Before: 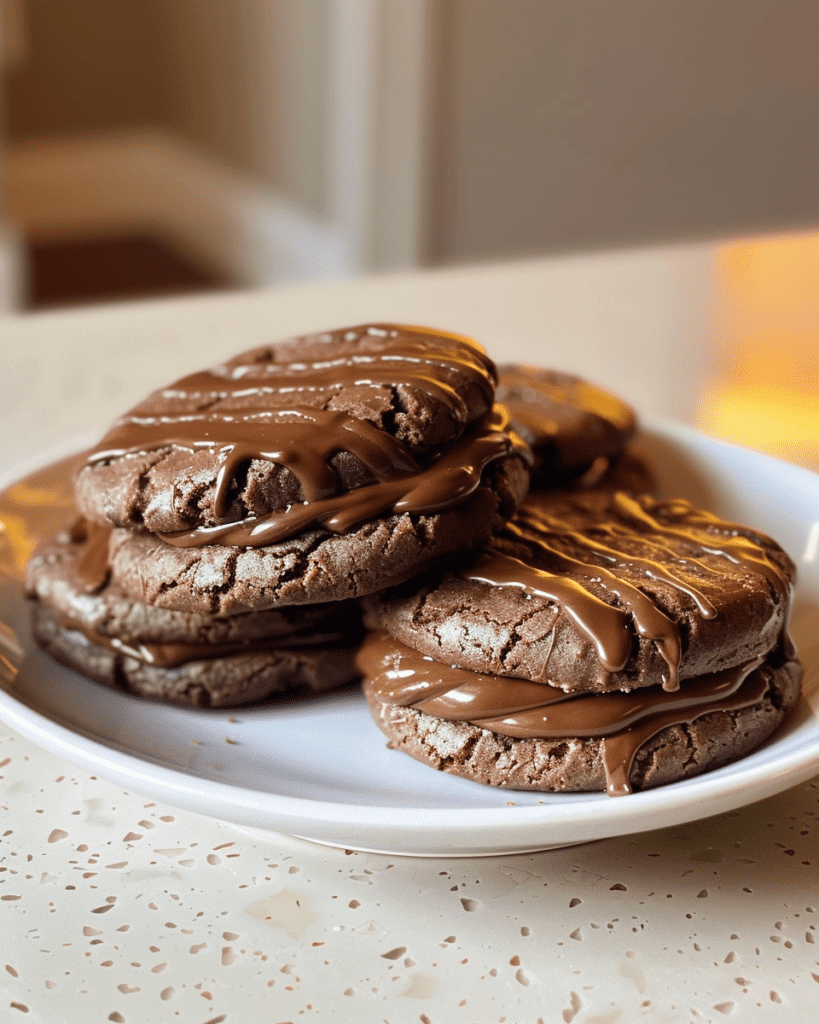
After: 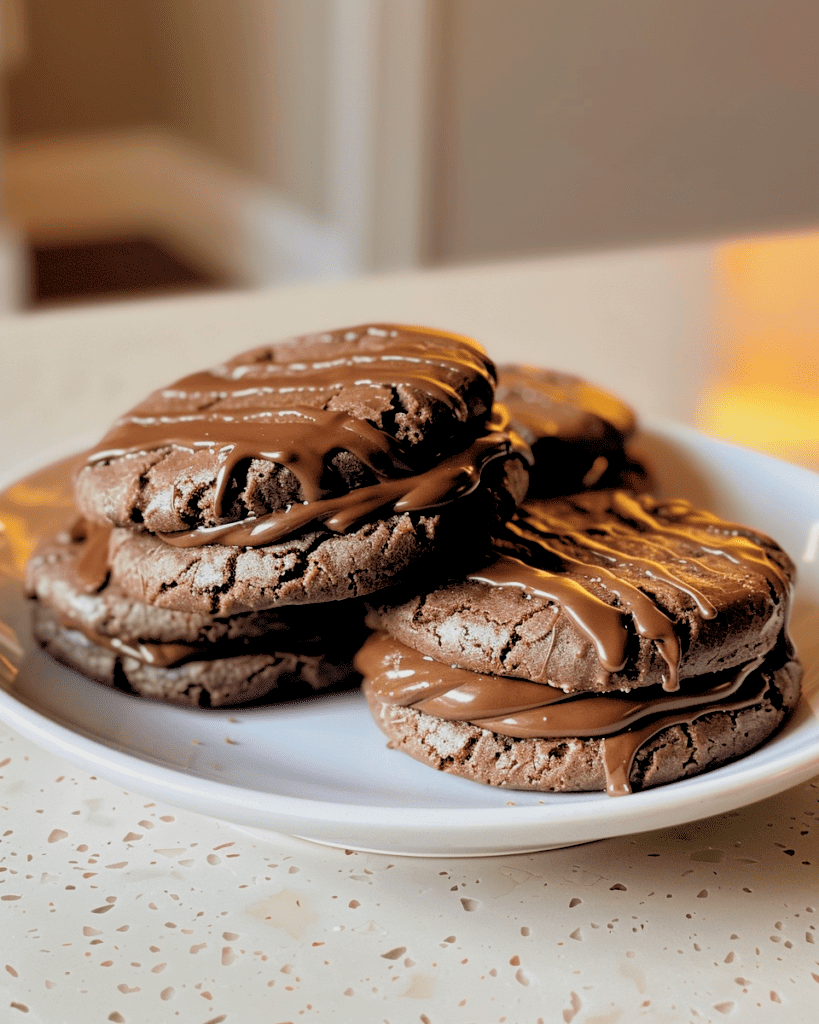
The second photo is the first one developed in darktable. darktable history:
rgb levels: preserve colors sum RGB, levels [[0.038, 0.433, 0.934], [0, 0.5, 1], [0, 0.5, 1]]
exposure: compensate exposure bias true, compensate highlight preservation false
